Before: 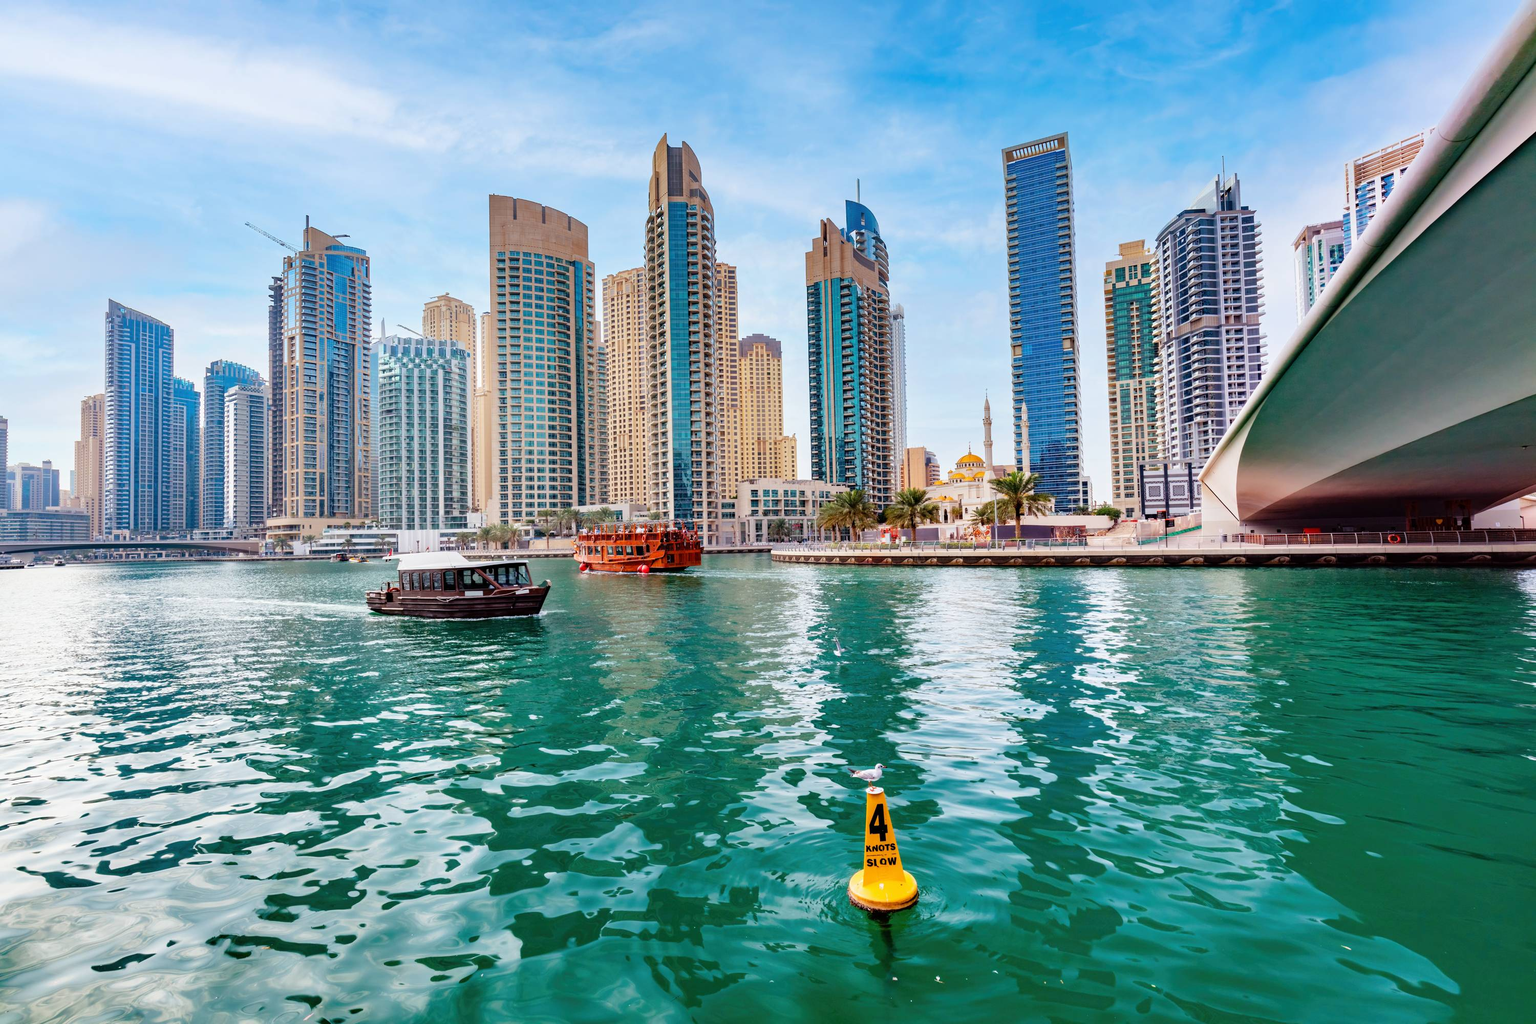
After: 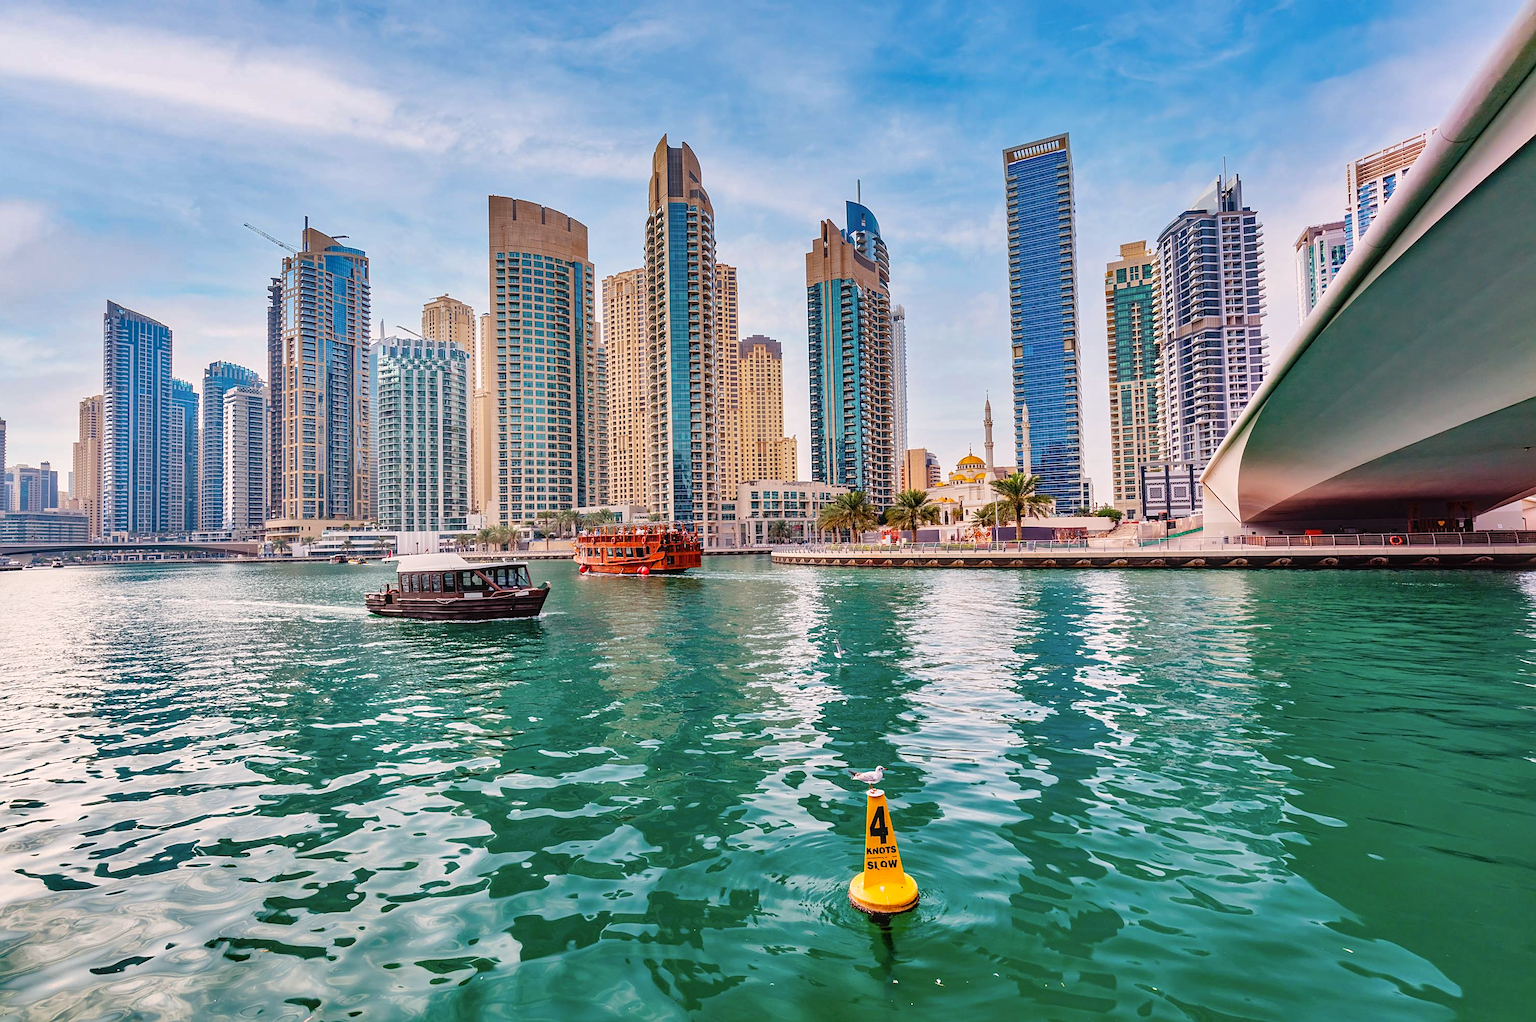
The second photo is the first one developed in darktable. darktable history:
exposure: compensate highlight preservation false
color correction: highlights a* 5.84, highlights b* 4.7
sharpen: on, module defaults
local contrast: detail 110%
crop: left 0.164%
shadows and highlights: low approximation 0.01, soften with gaussian
